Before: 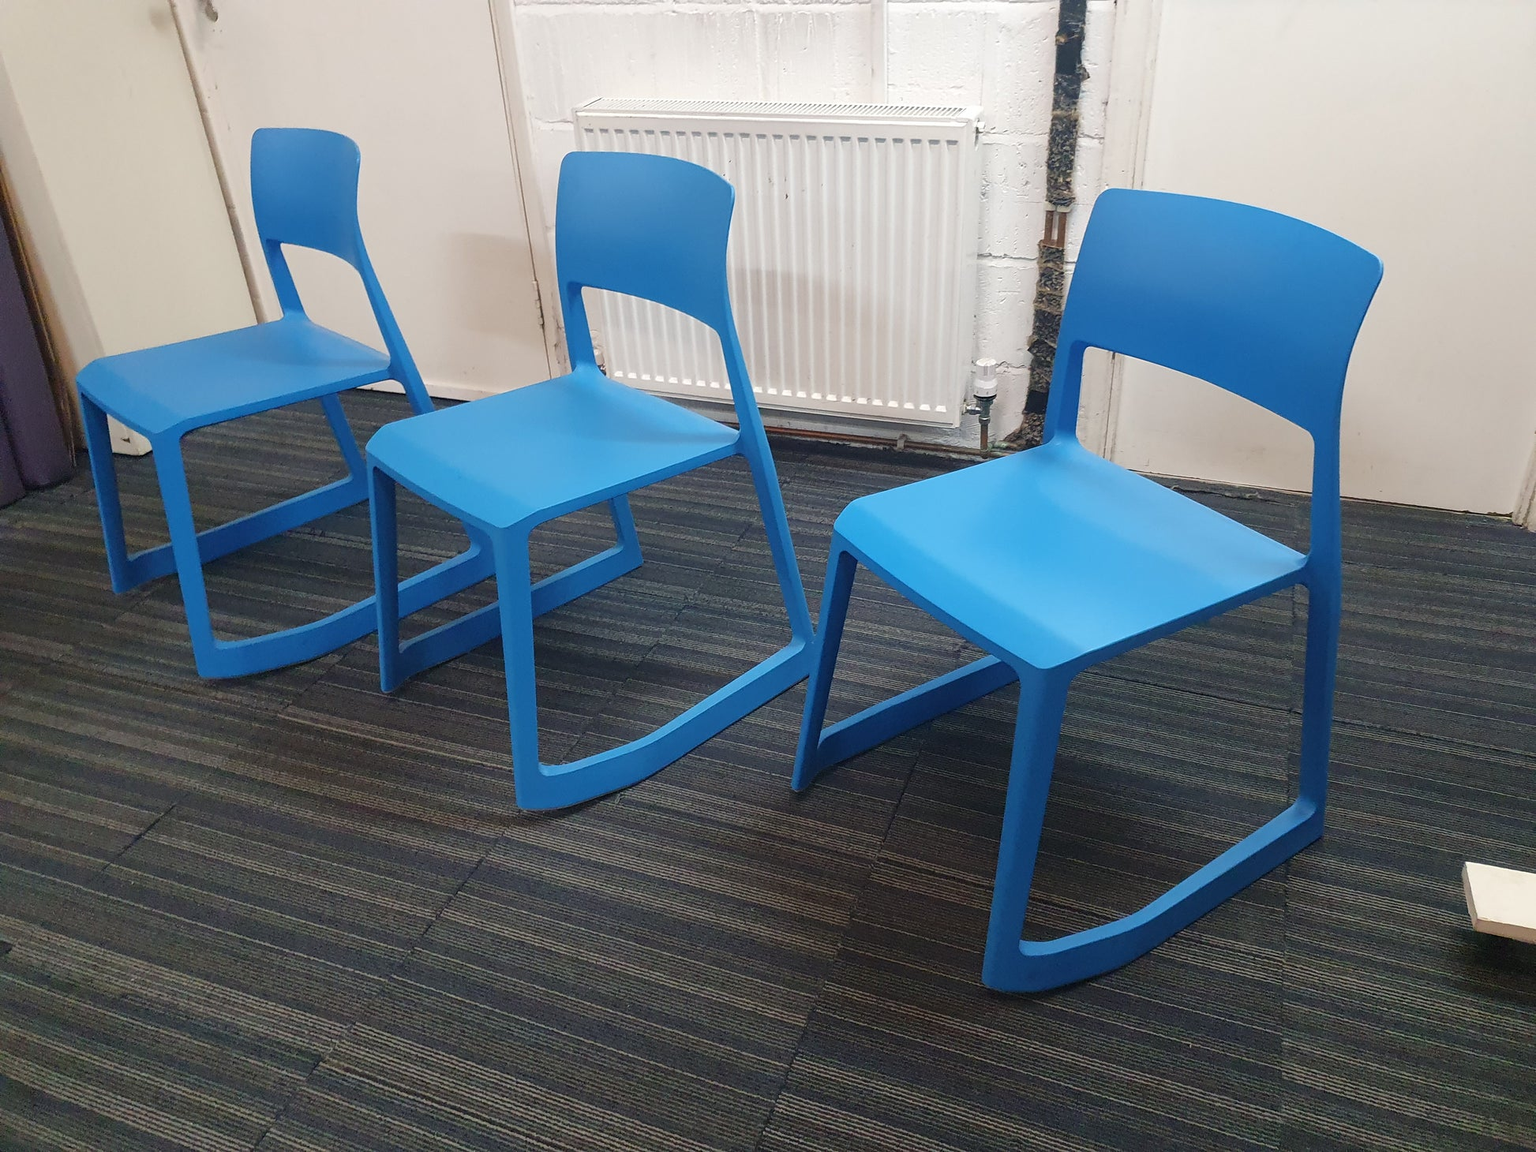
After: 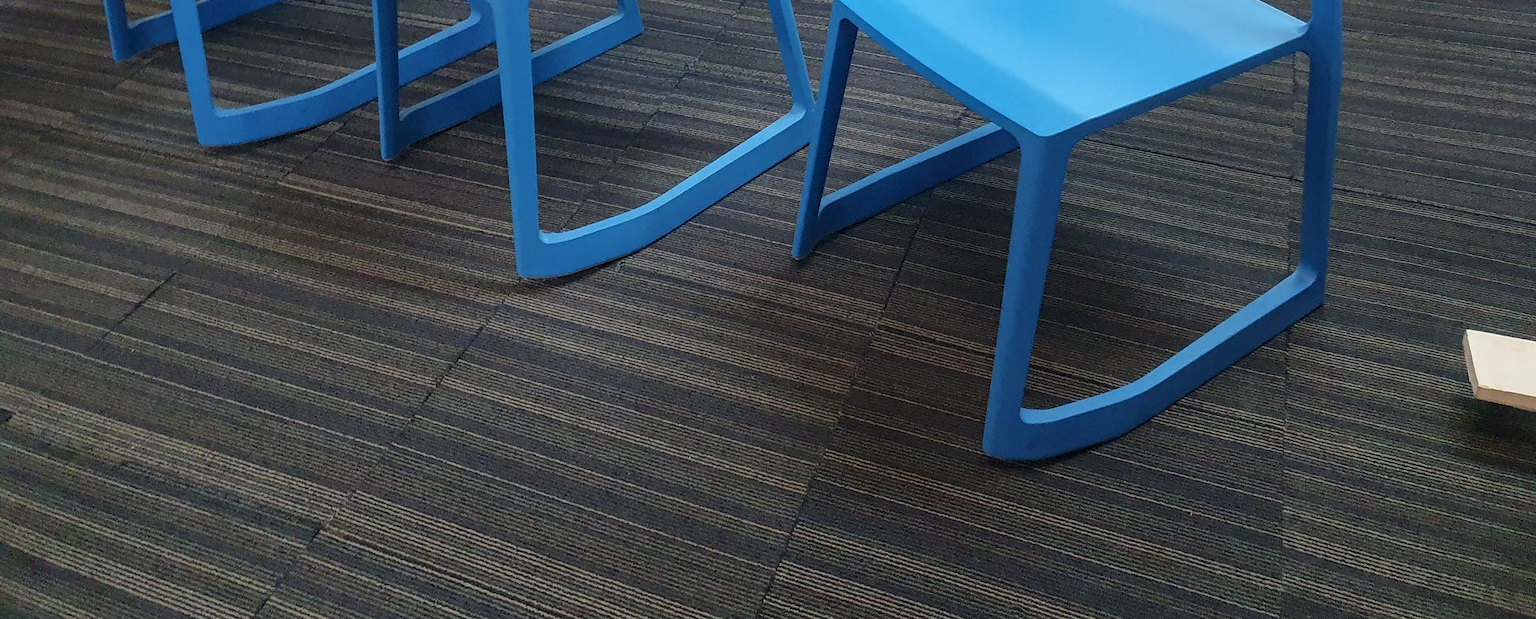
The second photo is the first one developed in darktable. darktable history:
crop and rotate: top 46.237%
local contrast: on, module defaults
